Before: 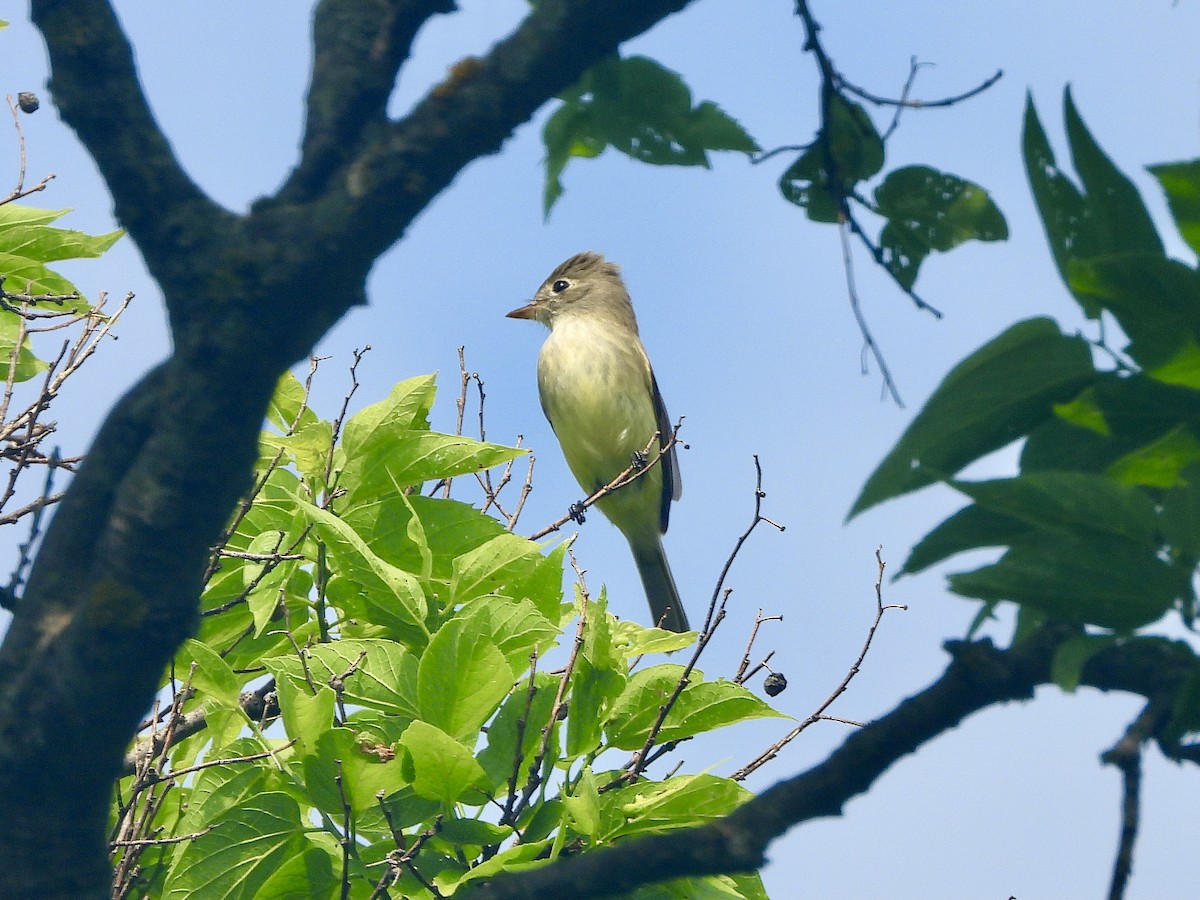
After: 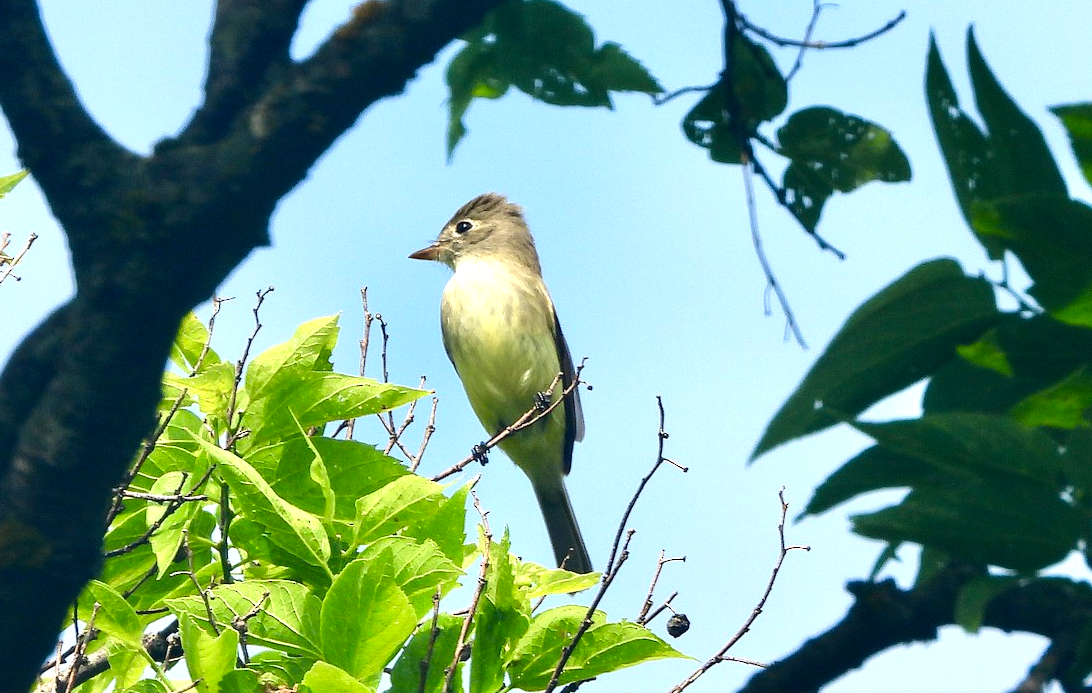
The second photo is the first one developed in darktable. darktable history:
crop: left 8.155%, top 6.611%, bottom 15.385%
tone equalizer: -8 EV -0.75 EV, -7 EV -0.7 EV, -6 EV -0.6 EV, -5 EV -0.4 EV, -3 EV 0.4 EV, -2 EV 0.6 EV, -1 EV 0.7 EV, +0 EV 0.75 EV, edges refinement/feathering 500, mask exposure compensation -1.57 EV, preserve details no
